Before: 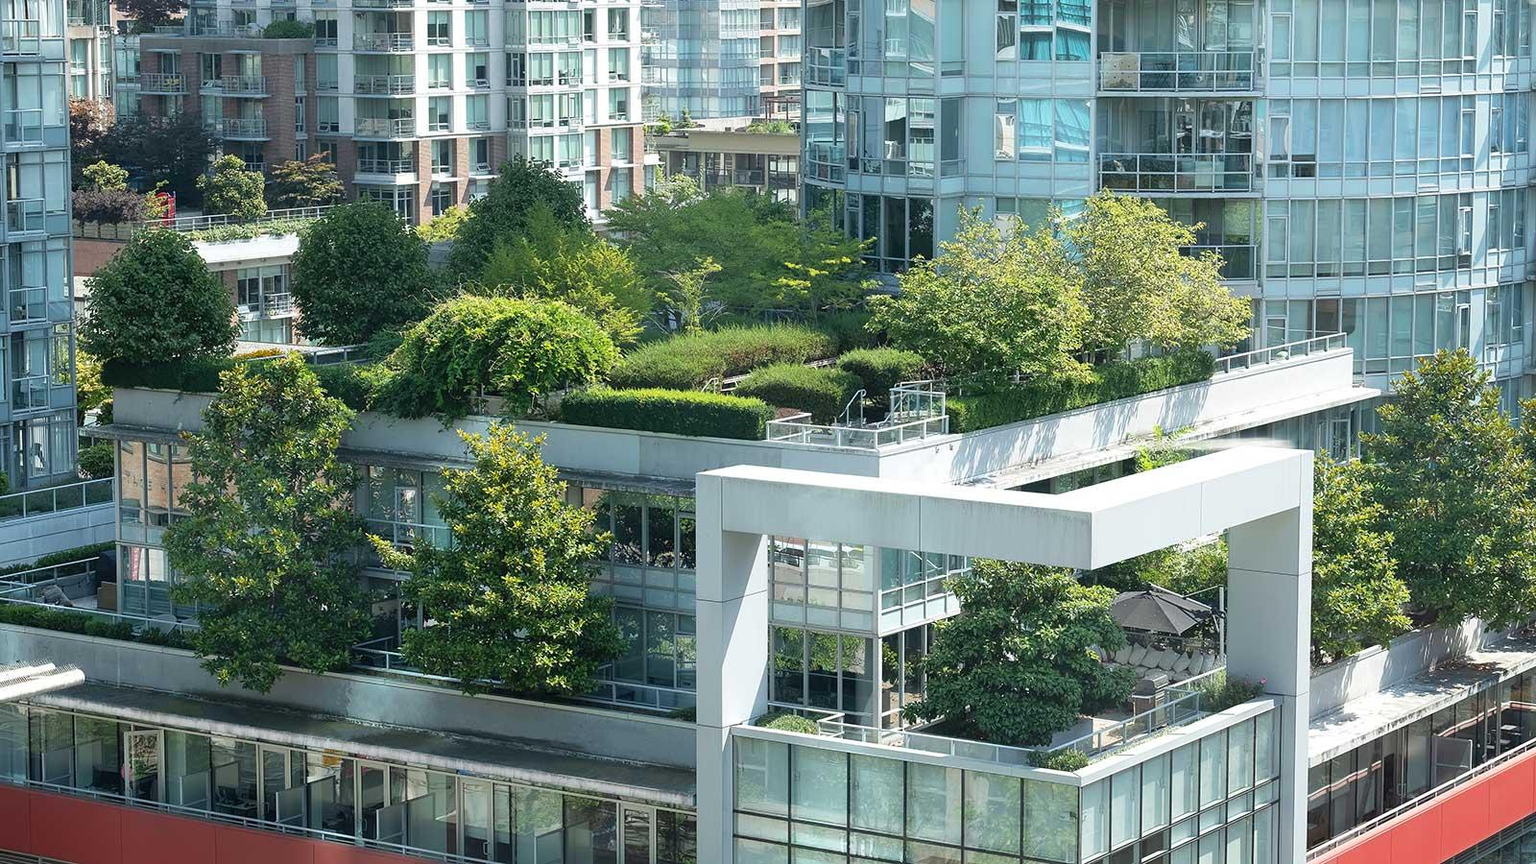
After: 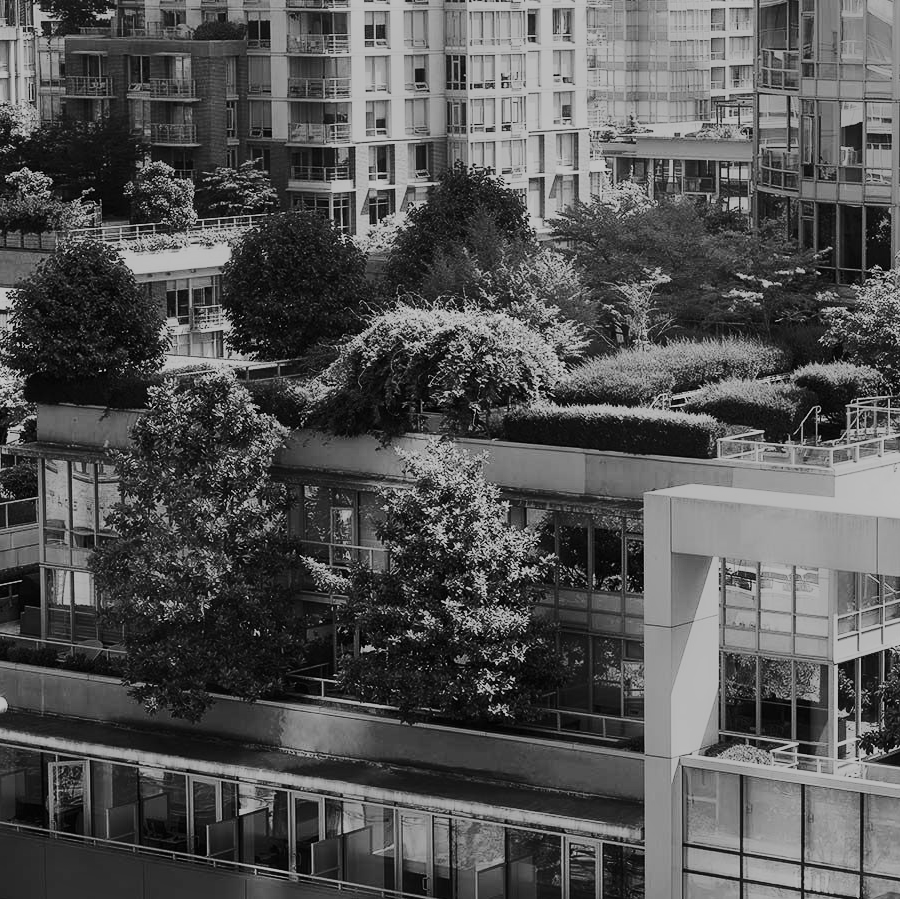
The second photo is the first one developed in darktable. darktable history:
crop: left 5.114%, right 38.589%
contrast brightness saturation: contrast 0.4, brightness 0.05, saturation 0.25
monochrome: a 79.32, b 81.83, size 1.1
